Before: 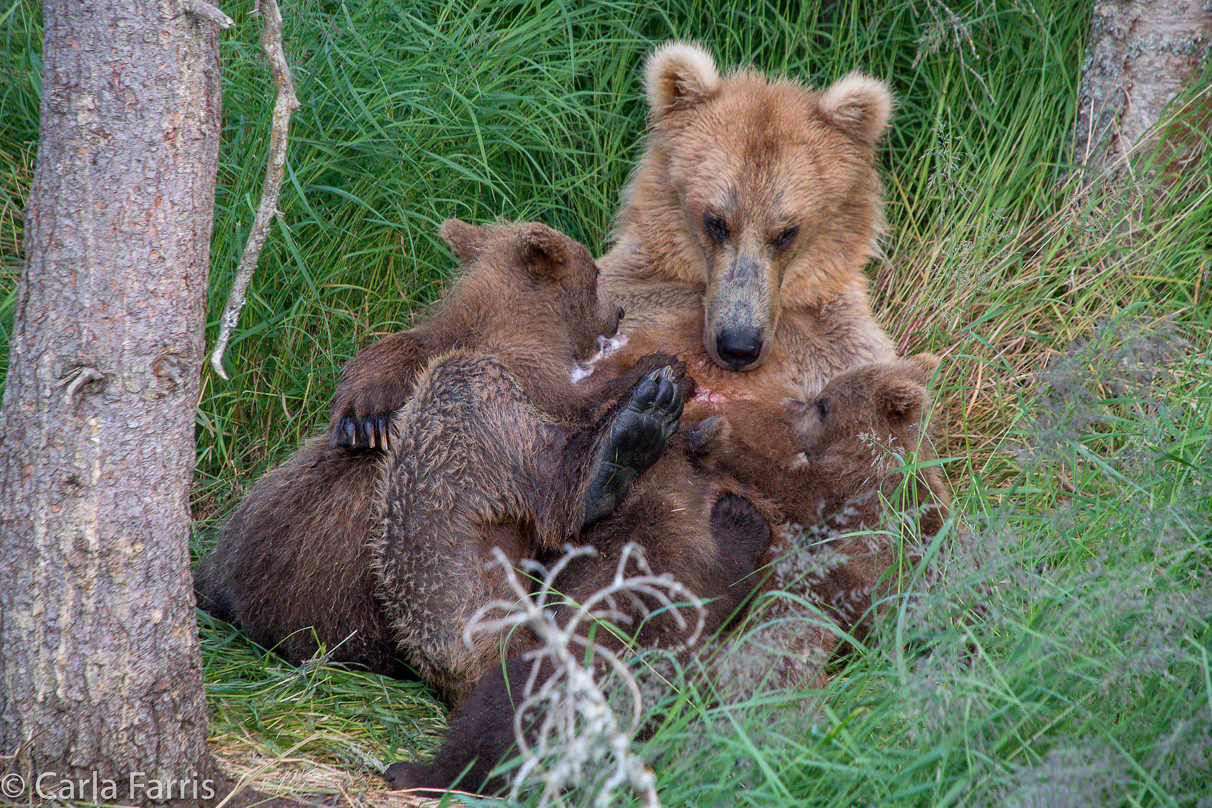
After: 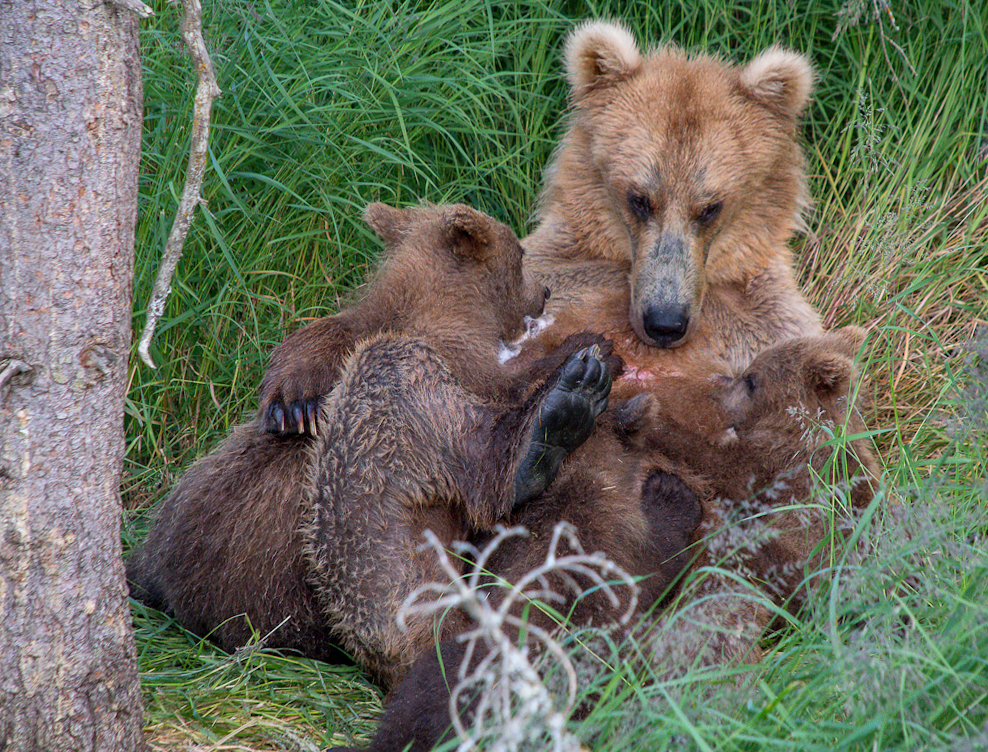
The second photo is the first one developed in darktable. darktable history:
crop and rotate: angle 1.34°, left 4.436%, top 0.937%, right 11.17%, bottom 2.661%
